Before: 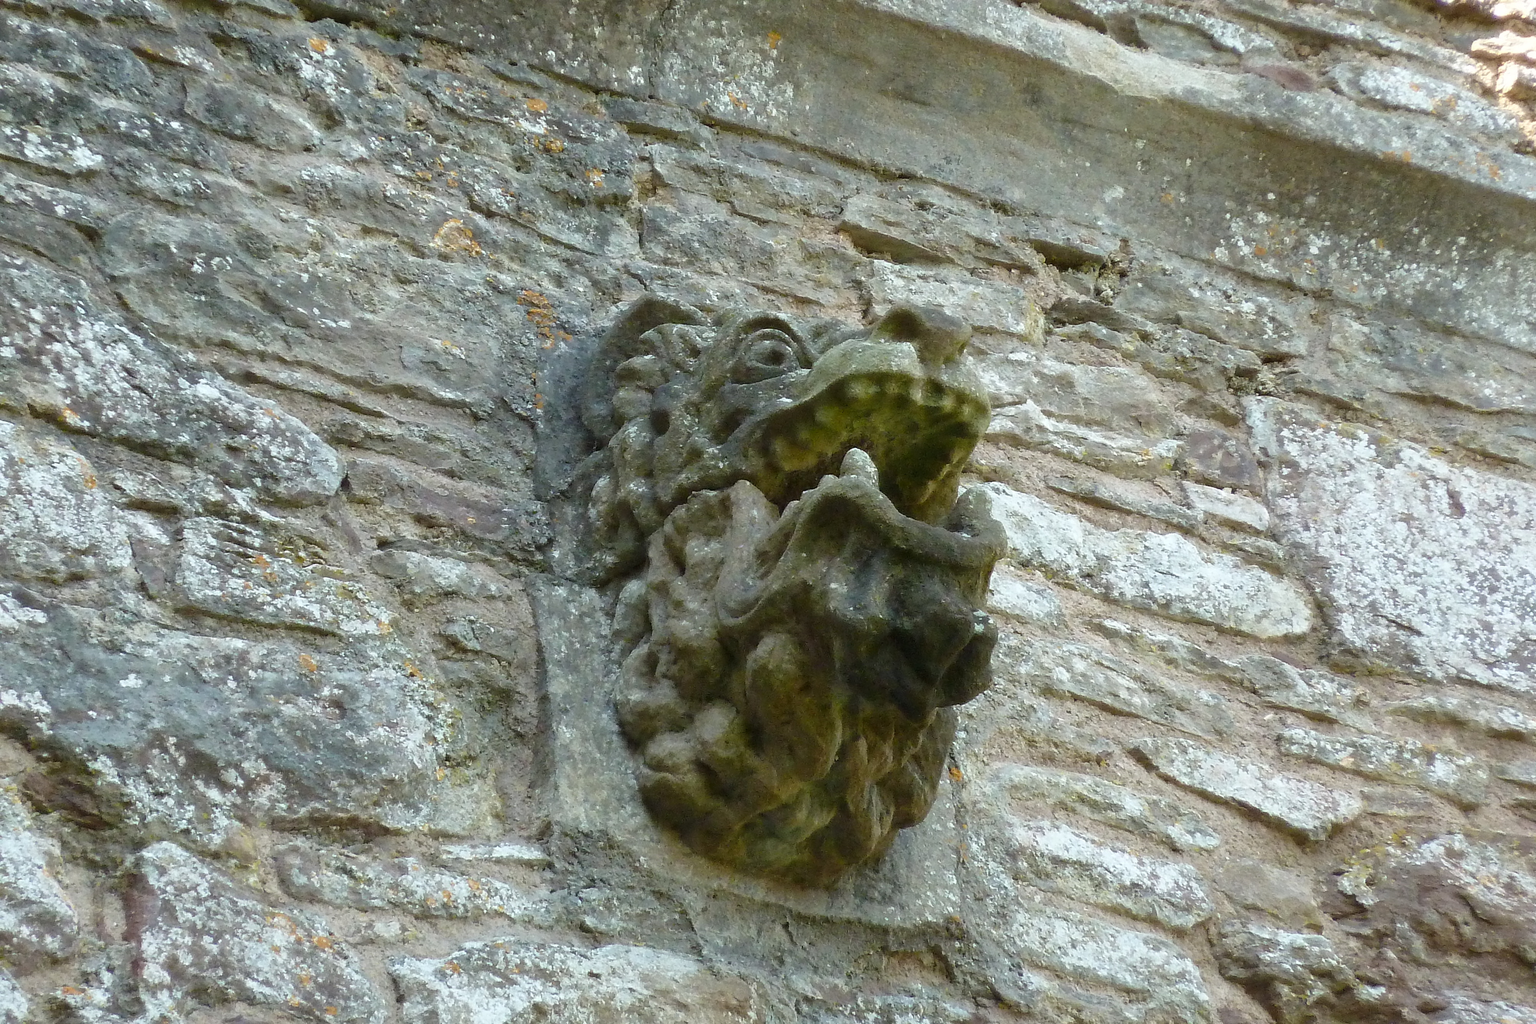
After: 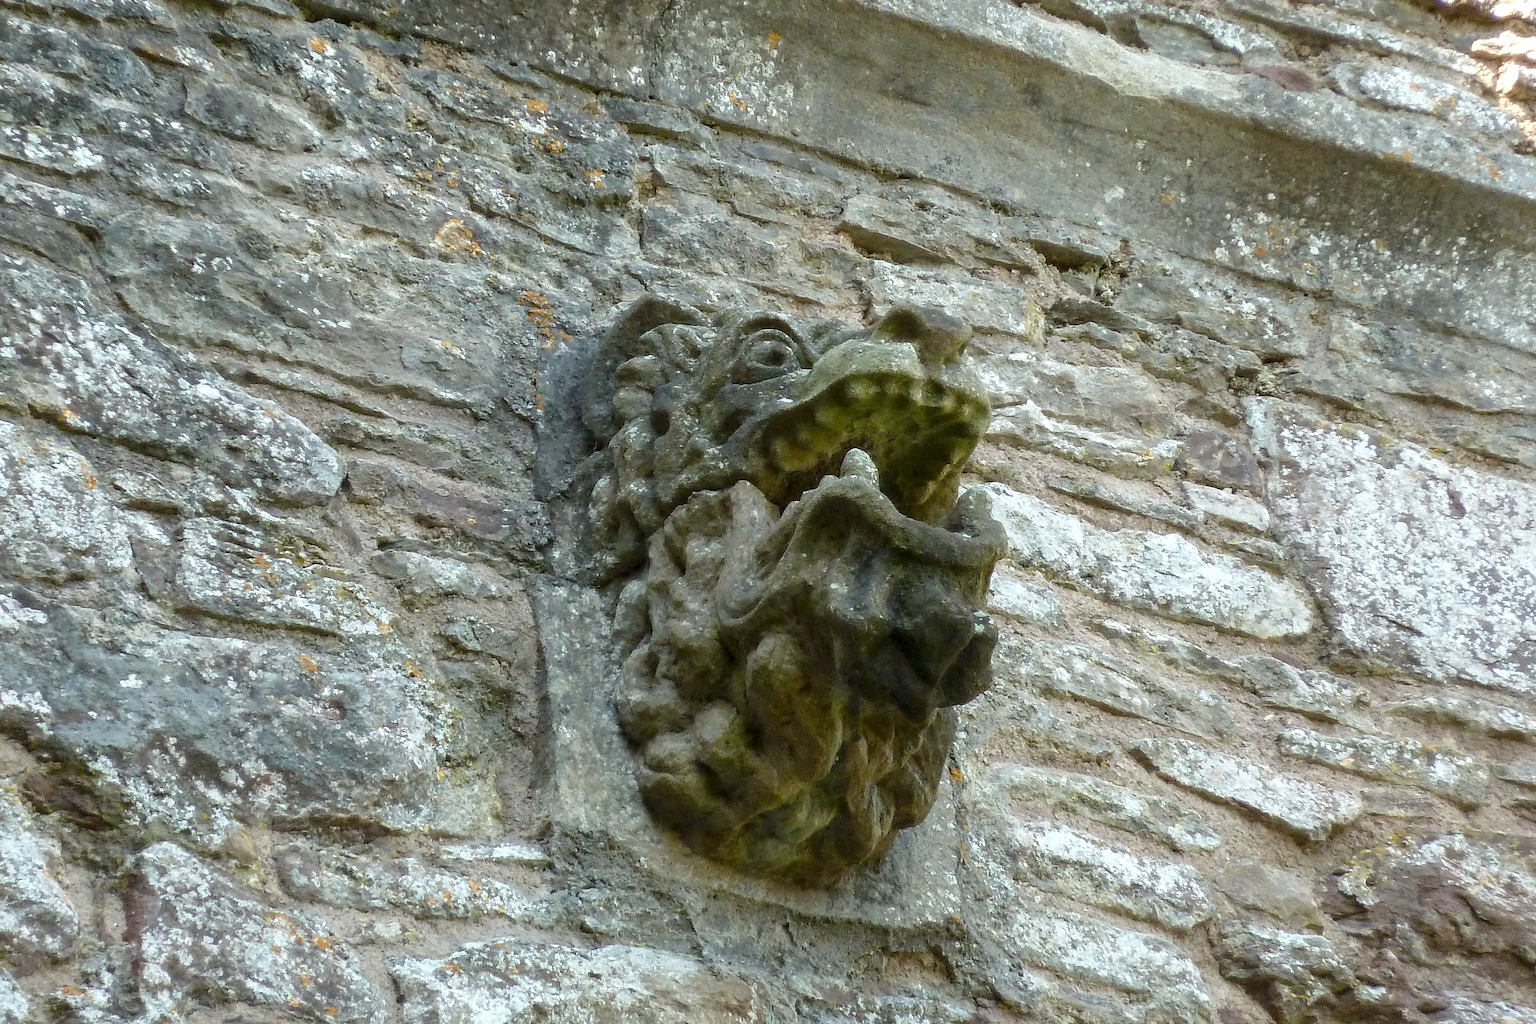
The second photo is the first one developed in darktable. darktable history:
local contrast: on, module defaults
tone equalizer: edges refinement/feathering 500, mask exposure compensation -1.57 EV, preserve details no
